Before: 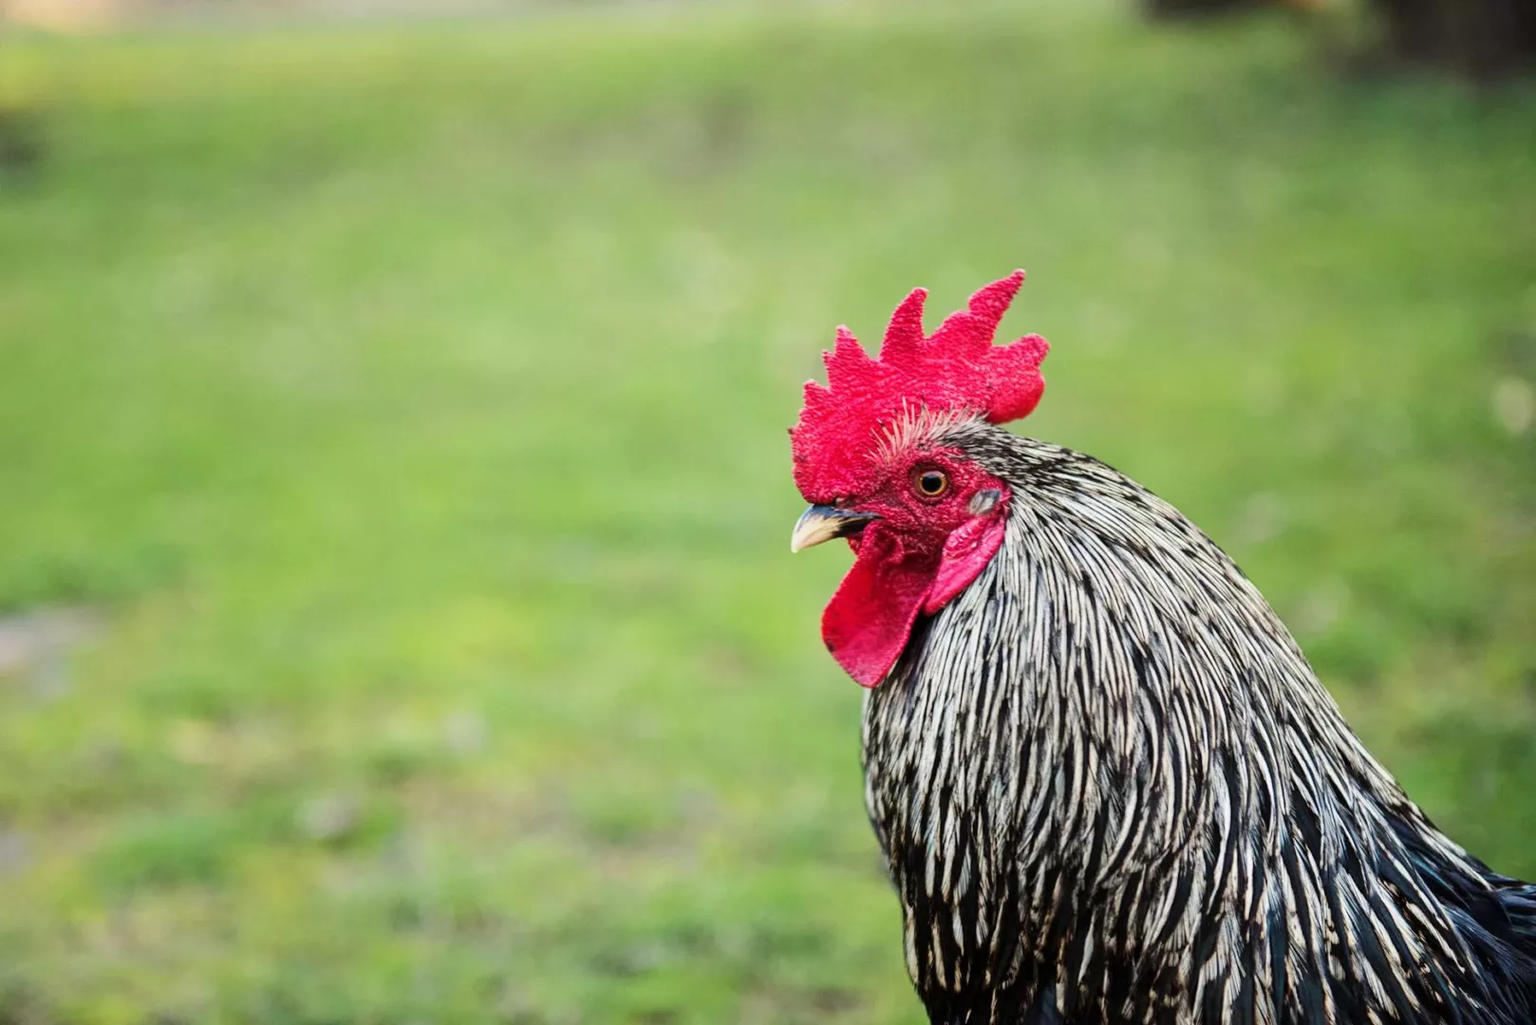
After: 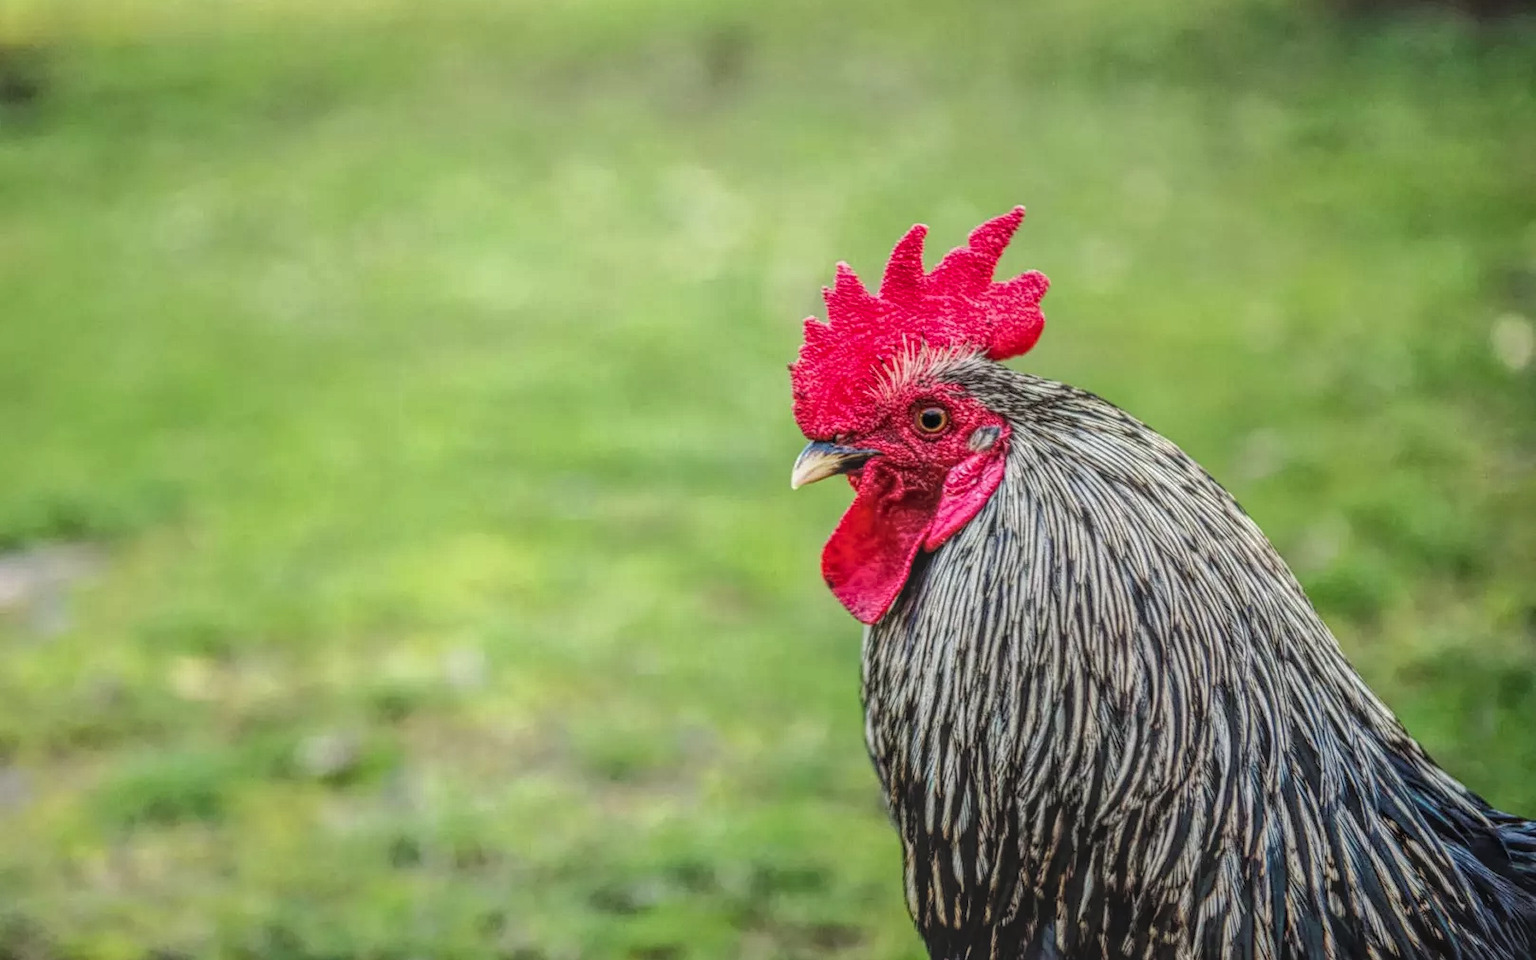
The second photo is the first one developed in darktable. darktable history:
crop and rotate: top 6.25%
local contrast: highlights 20%, shadows 30%, detail 200%, midtone range 0.2
